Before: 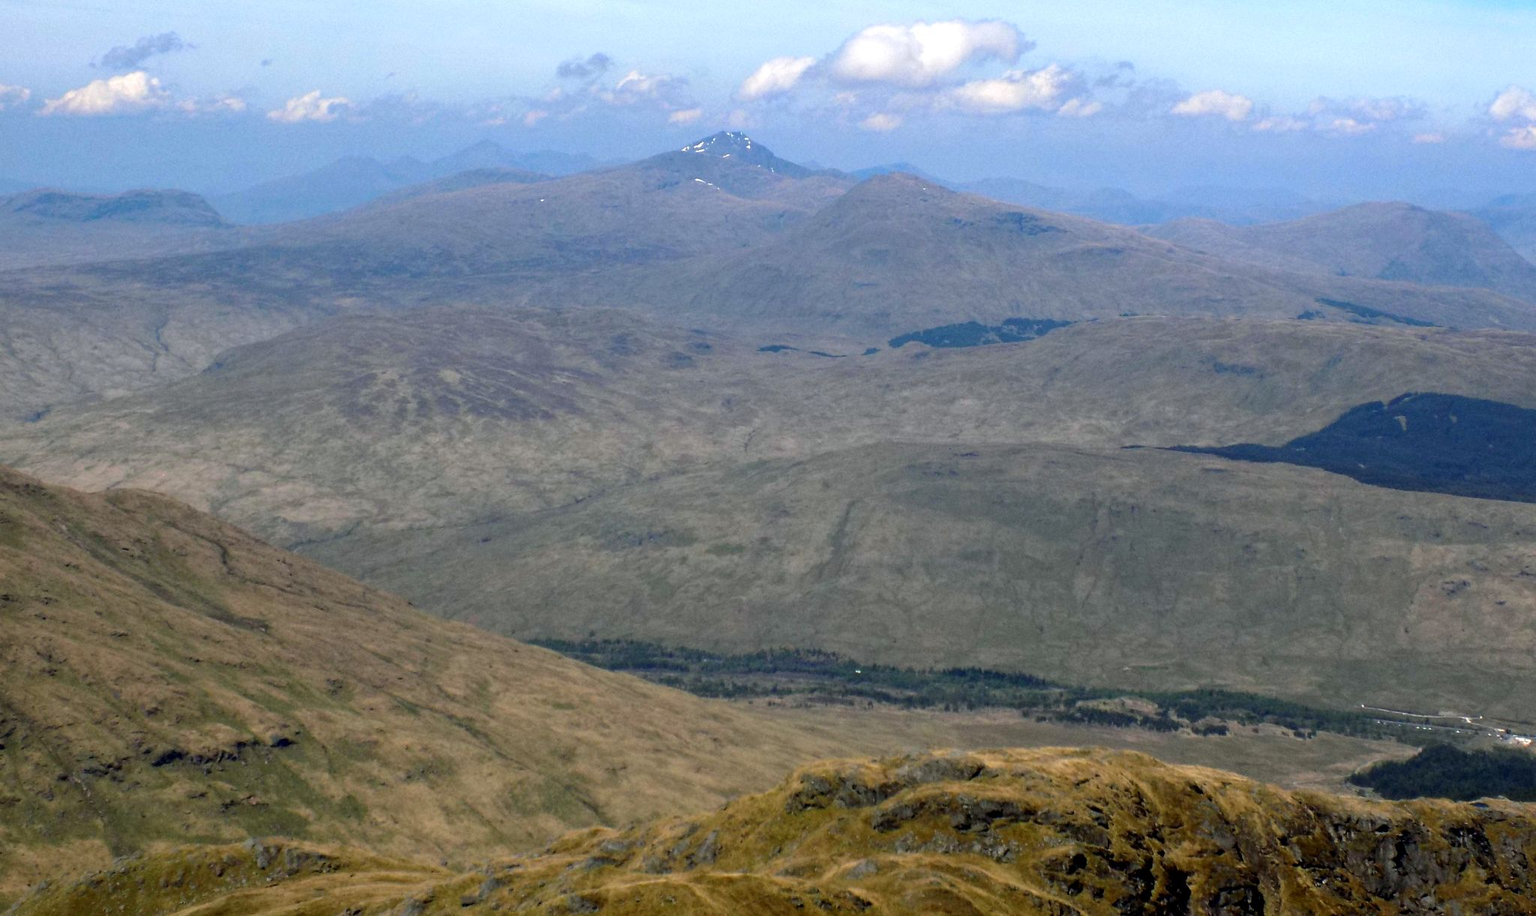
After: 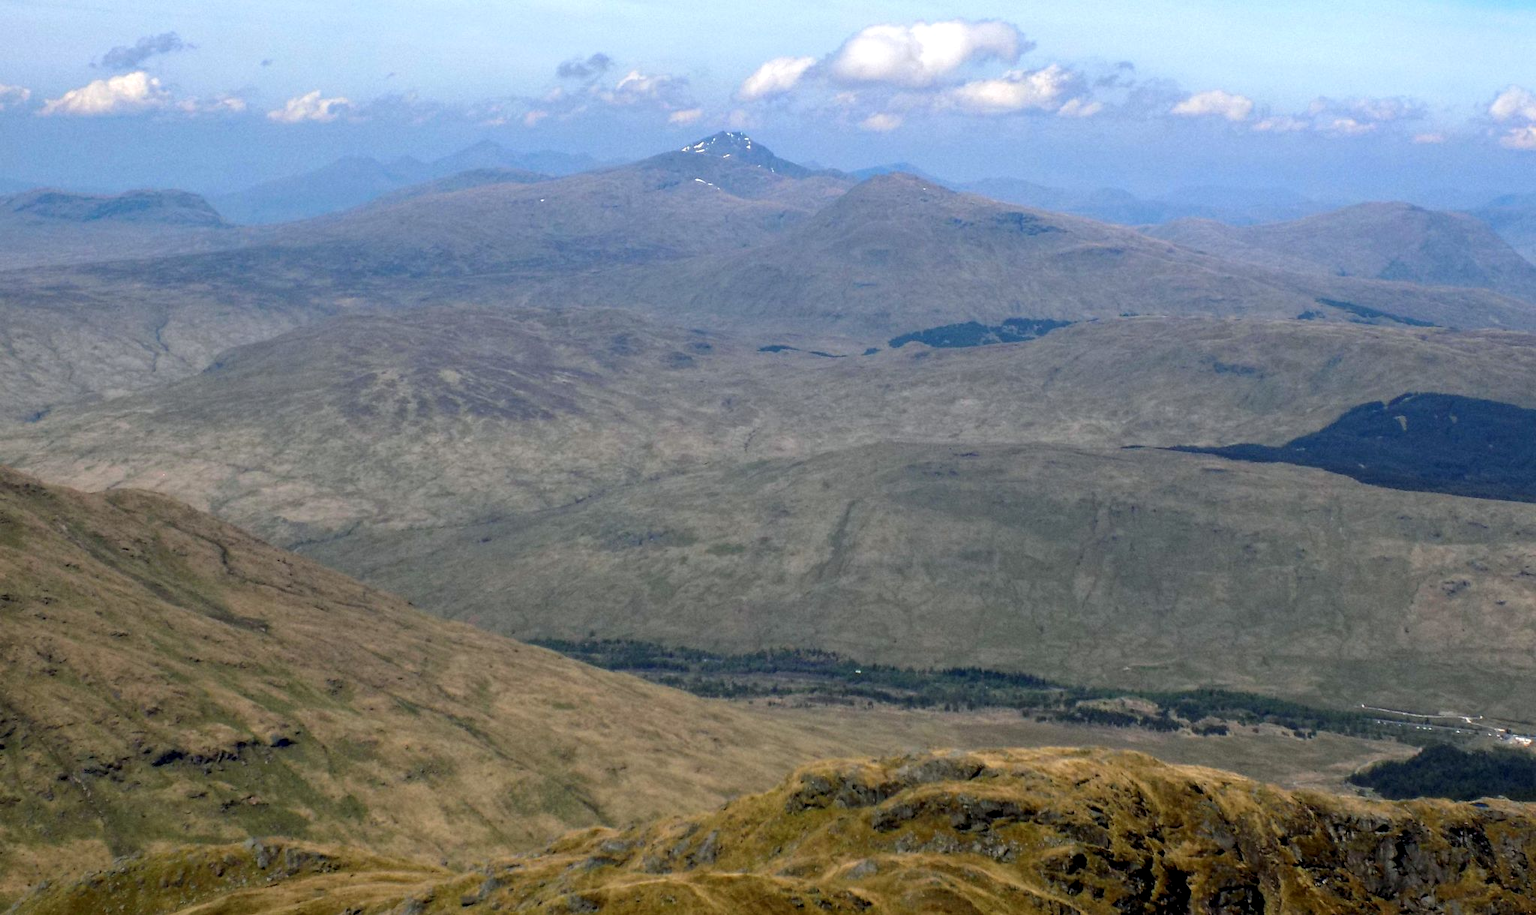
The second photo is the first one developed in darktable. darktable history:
local contrast: detail 113%
